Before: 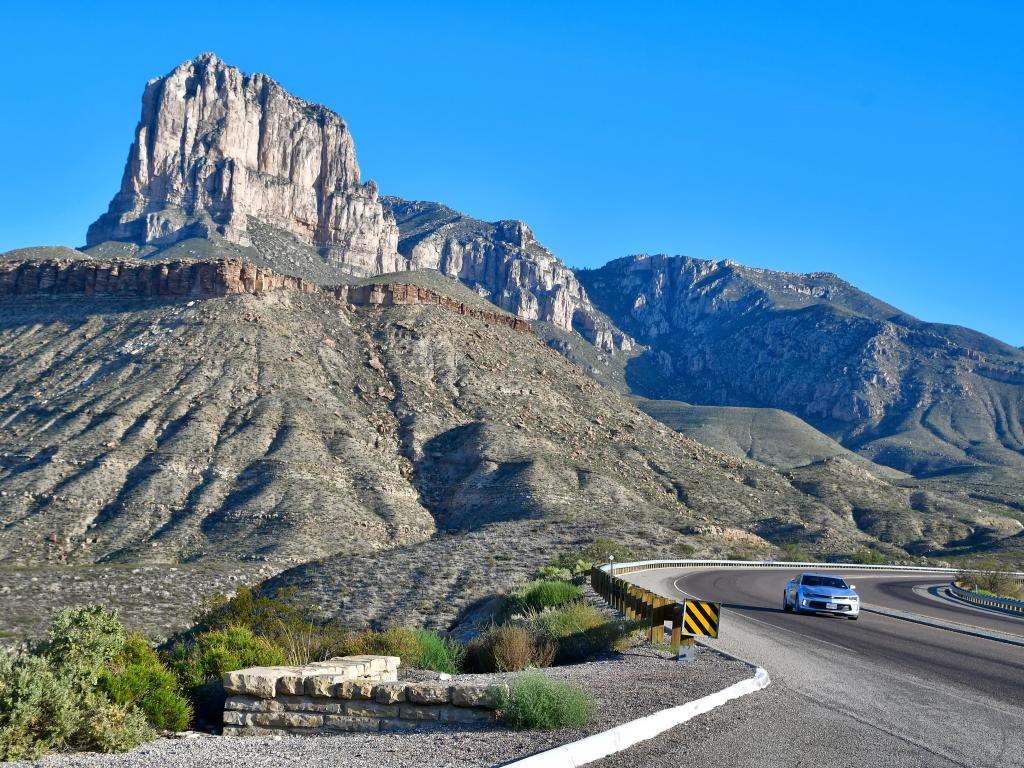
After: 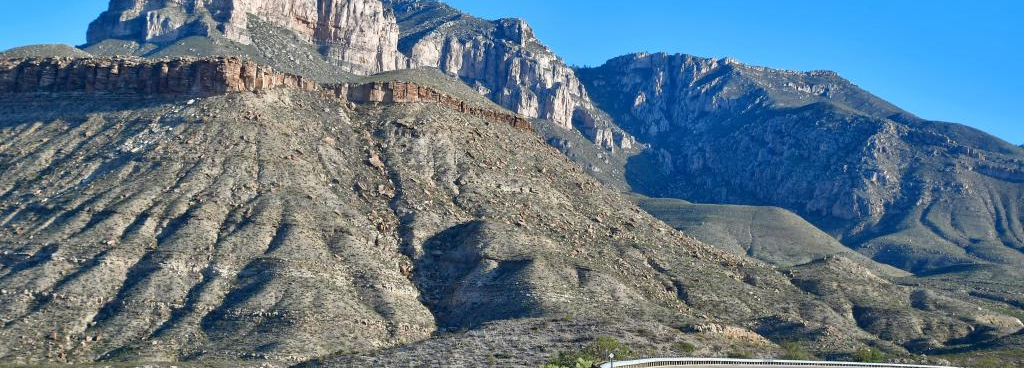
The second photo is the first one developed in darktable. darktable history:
crop and rotate: top 26.311%, bottom 25.673%
